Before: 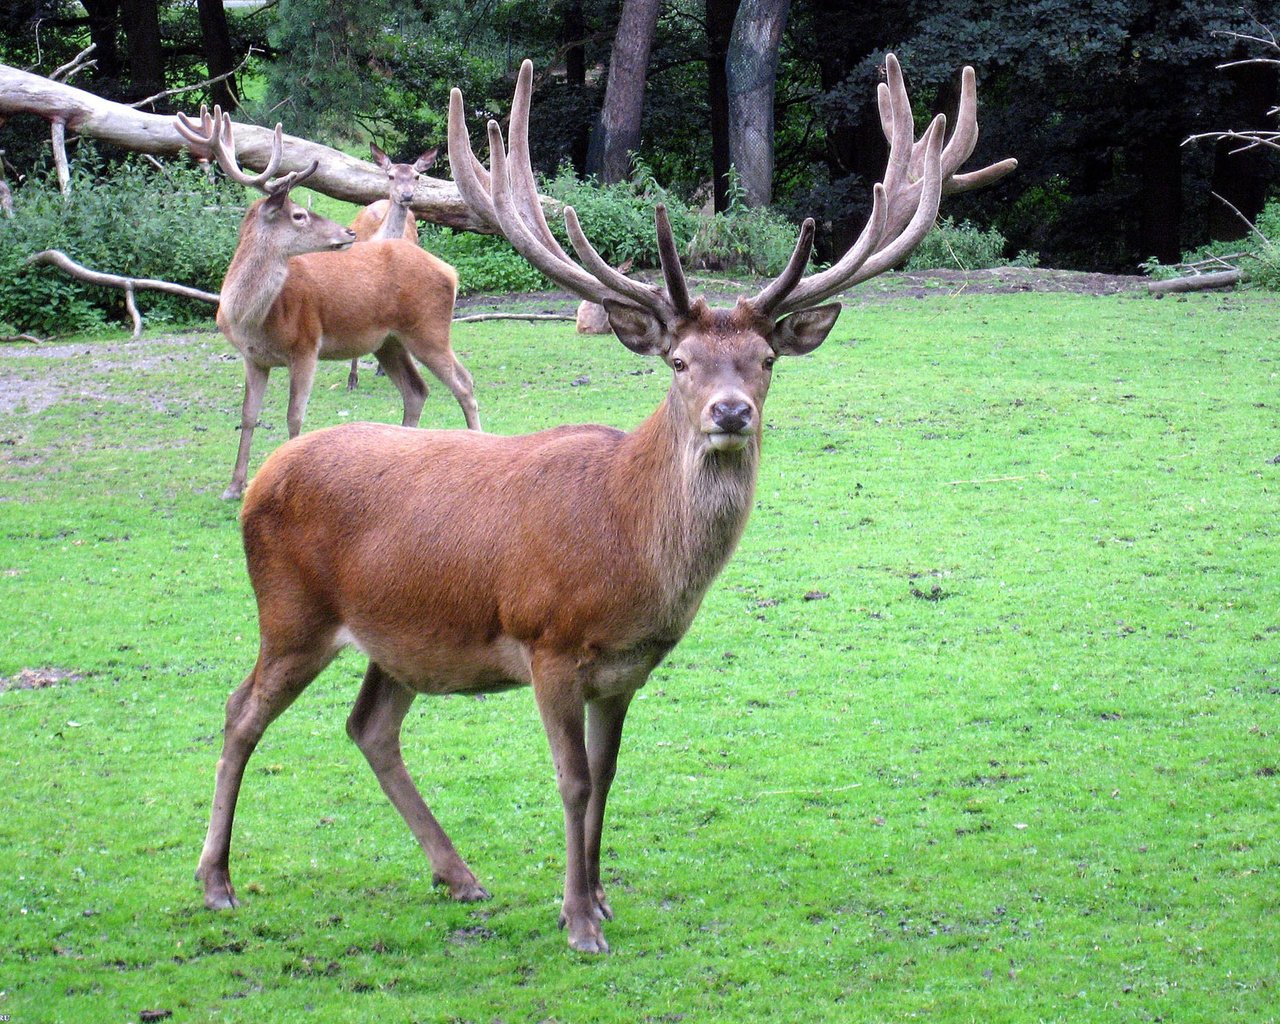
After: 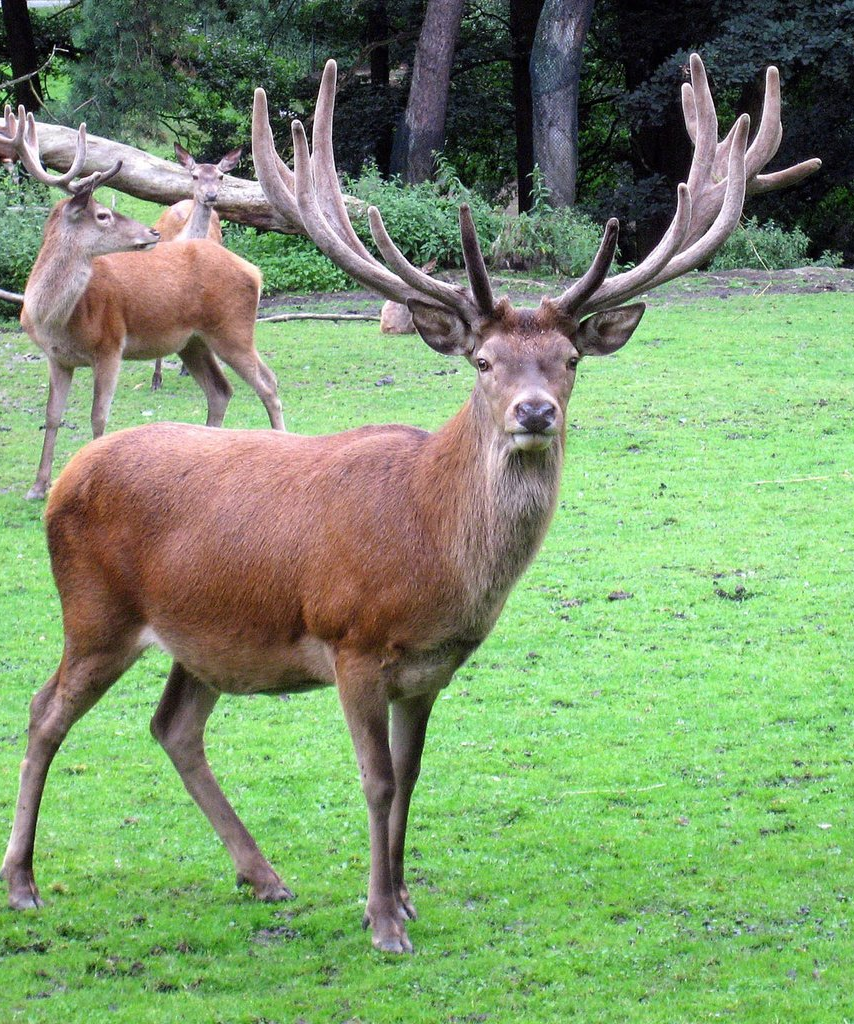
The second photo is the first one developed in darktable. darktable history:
crop: left 15.377%, right 17.835%
